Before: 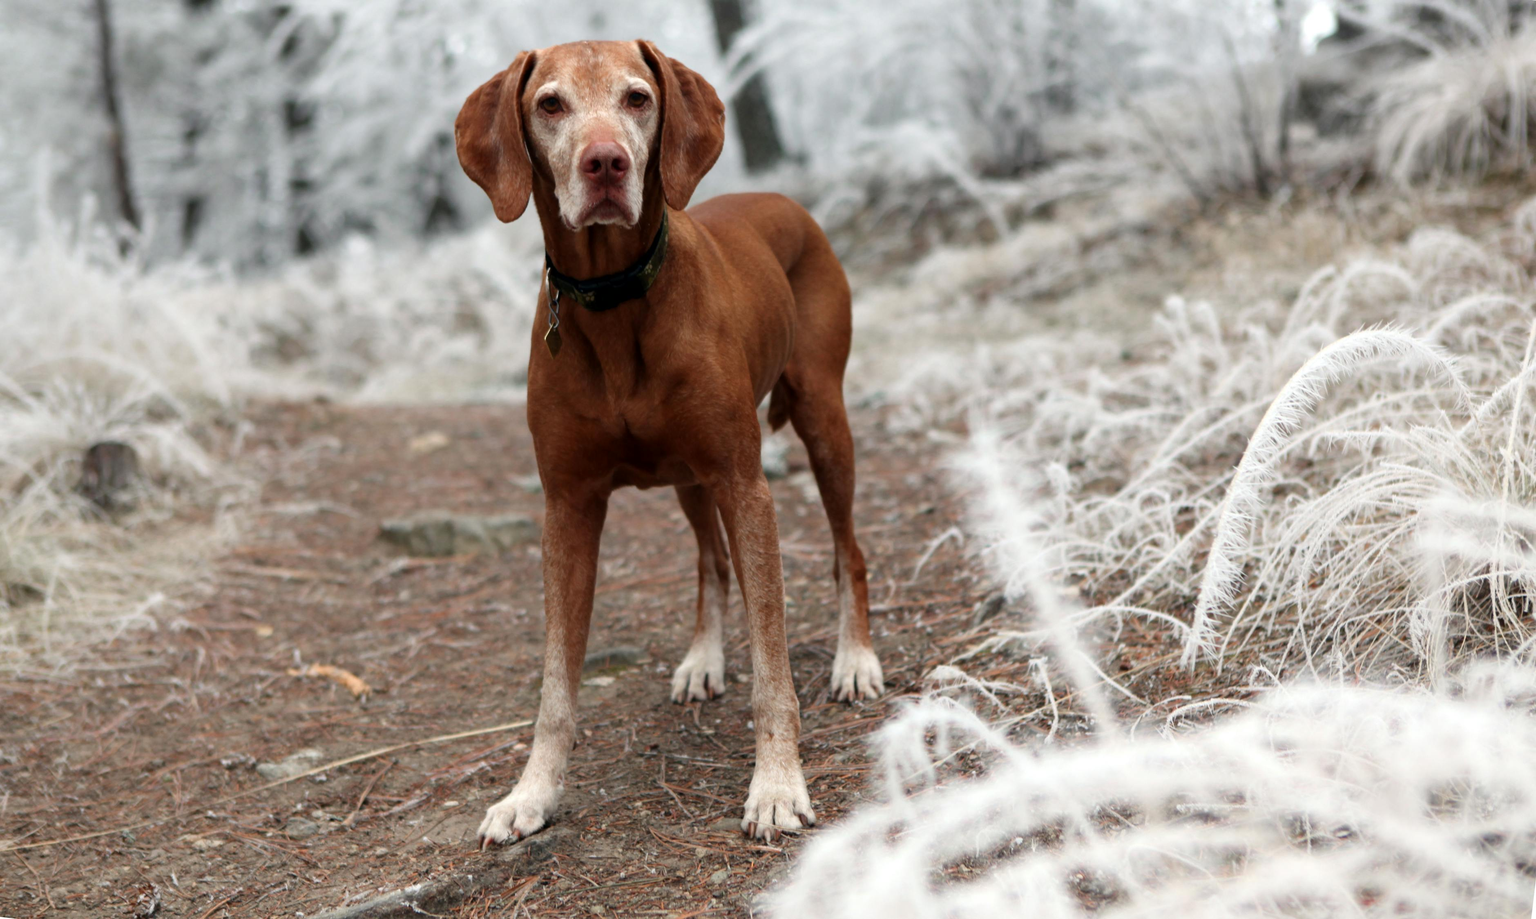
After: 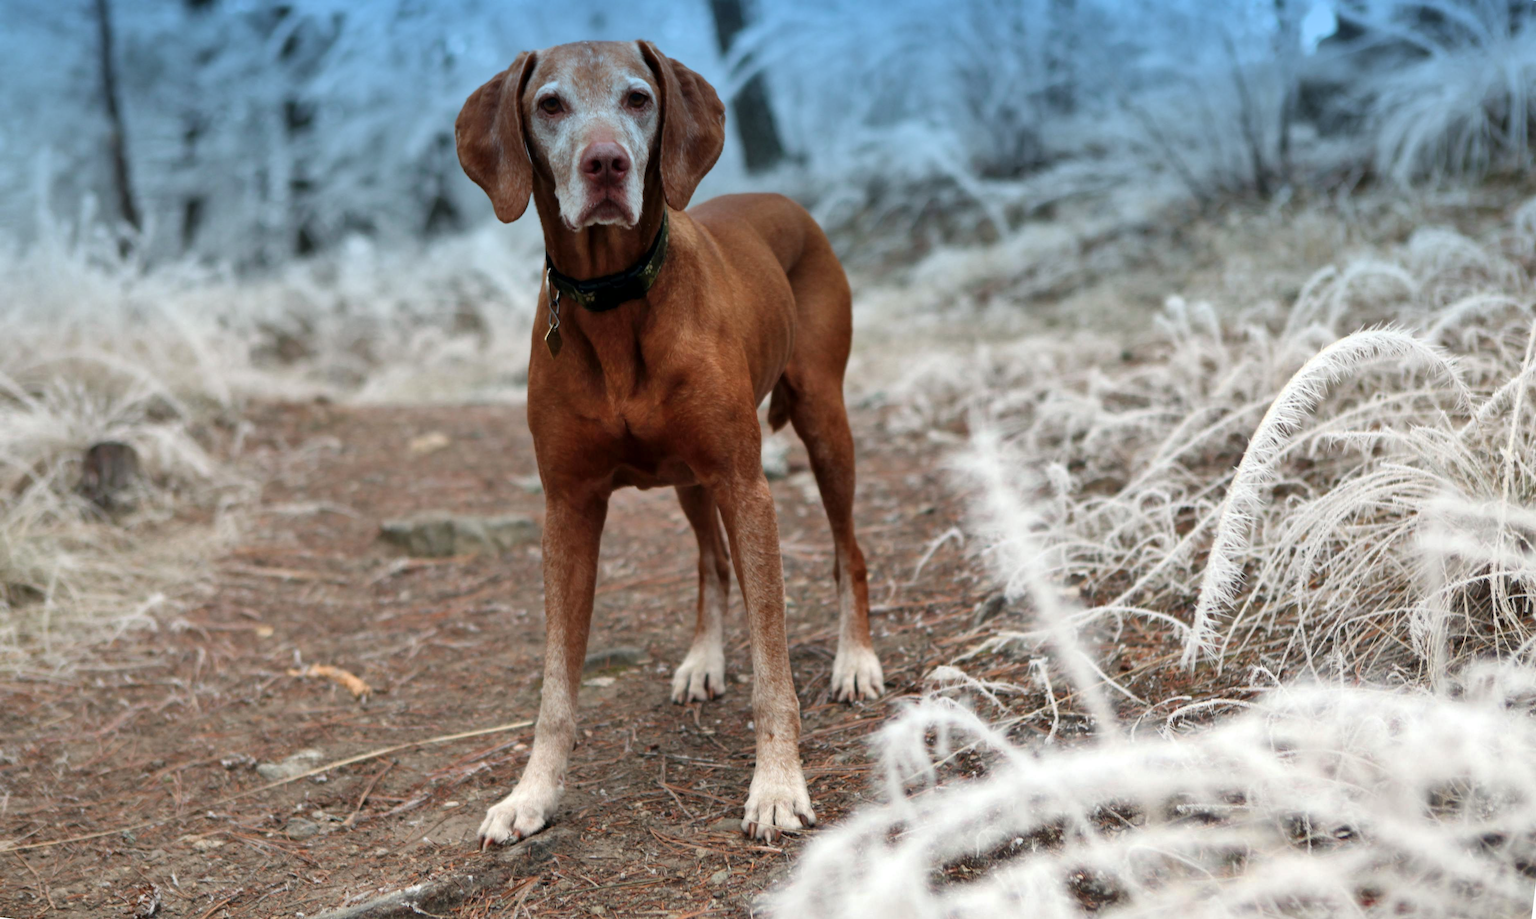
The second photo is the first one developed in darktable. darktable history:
graduated density: density 2.02 EV, hardness 44%, rotation 0.374°, offset 8.21, hue 208.8°, saturation 97%
shadows and highlights: shadows color adjustment 97.66%, soften with gaussian
